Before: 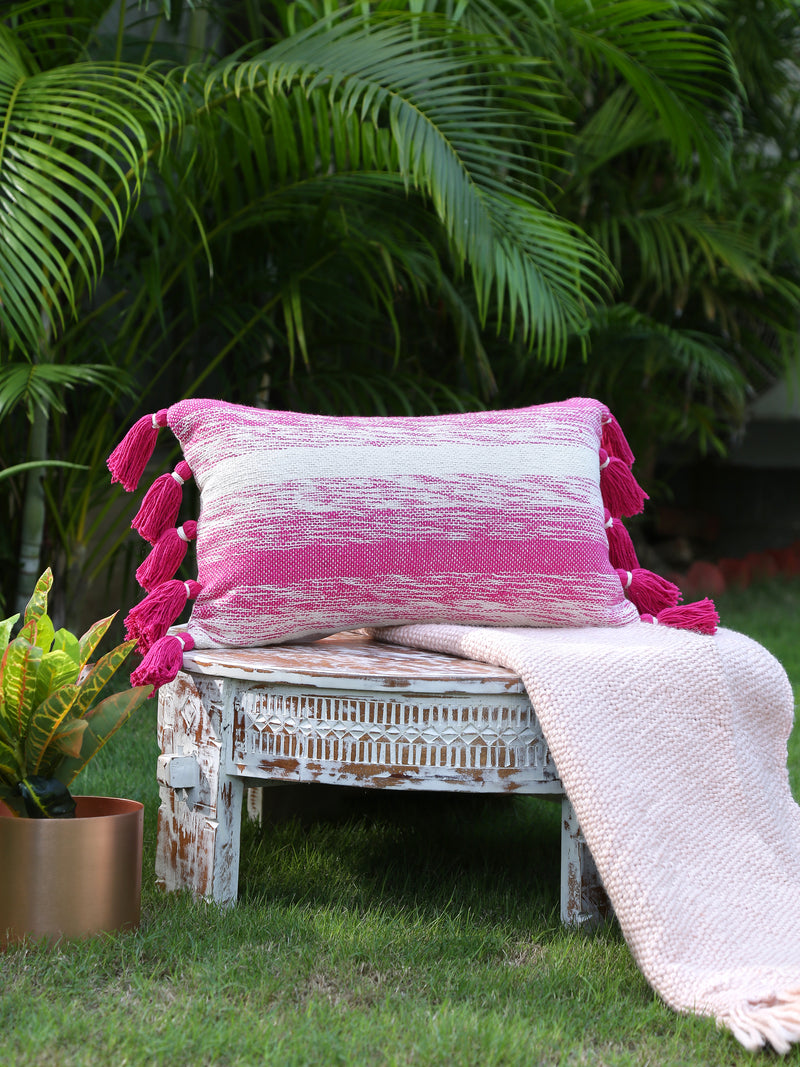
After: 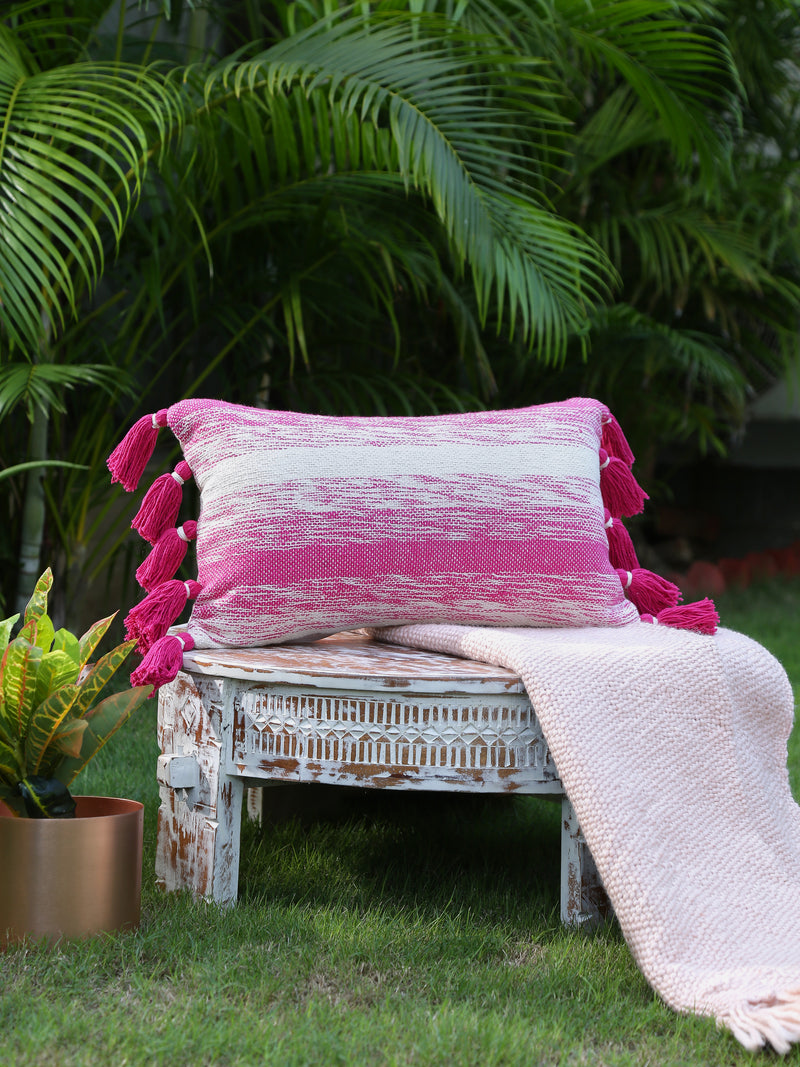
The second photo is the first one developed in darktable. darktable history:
exposure: exposure -0.149 EV, compensate exposure bias true, compensate highlight preservation false
